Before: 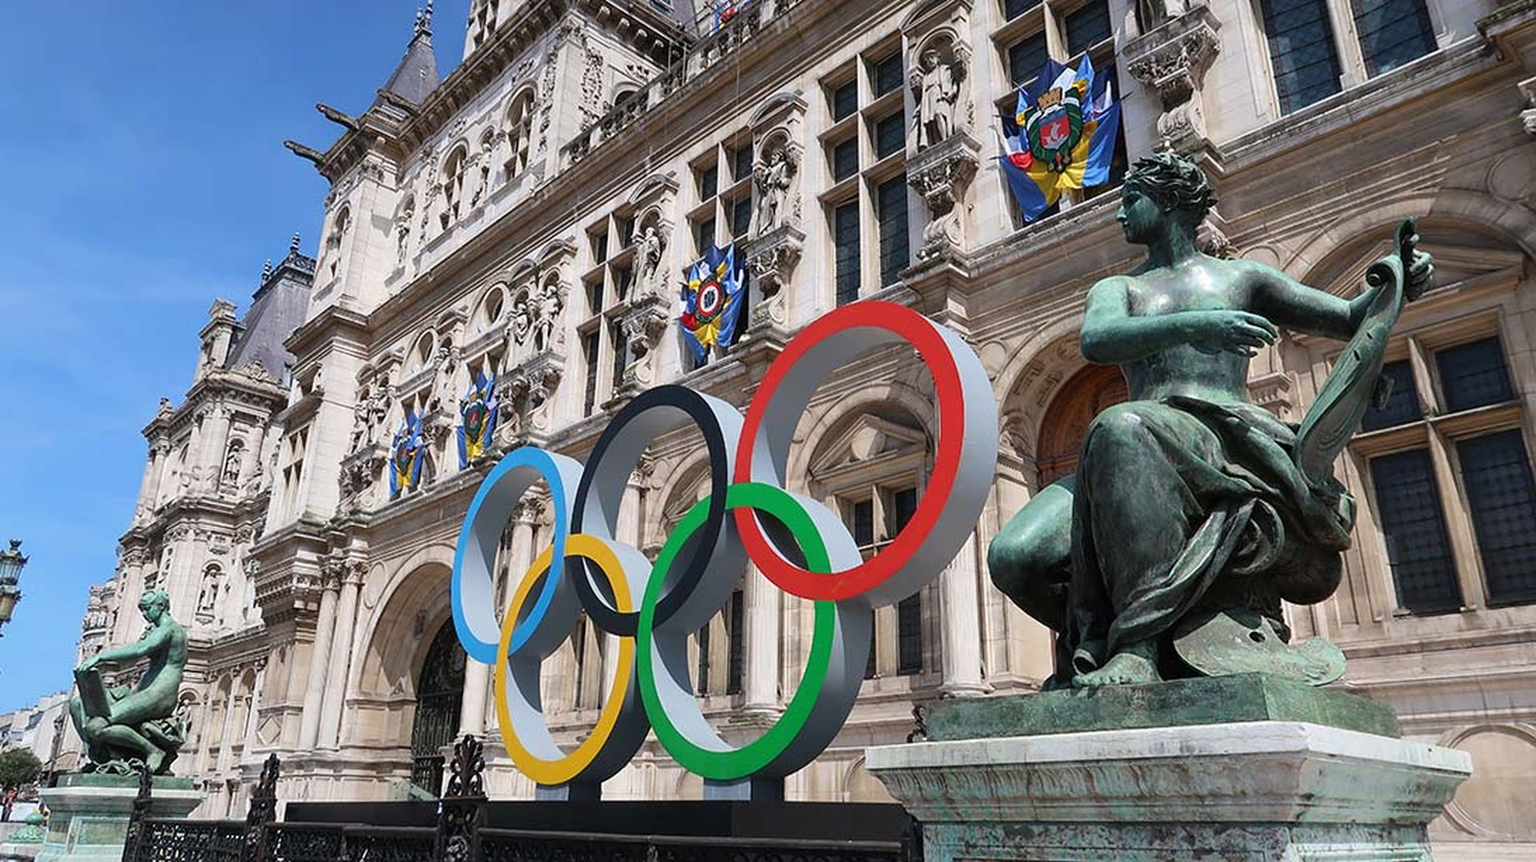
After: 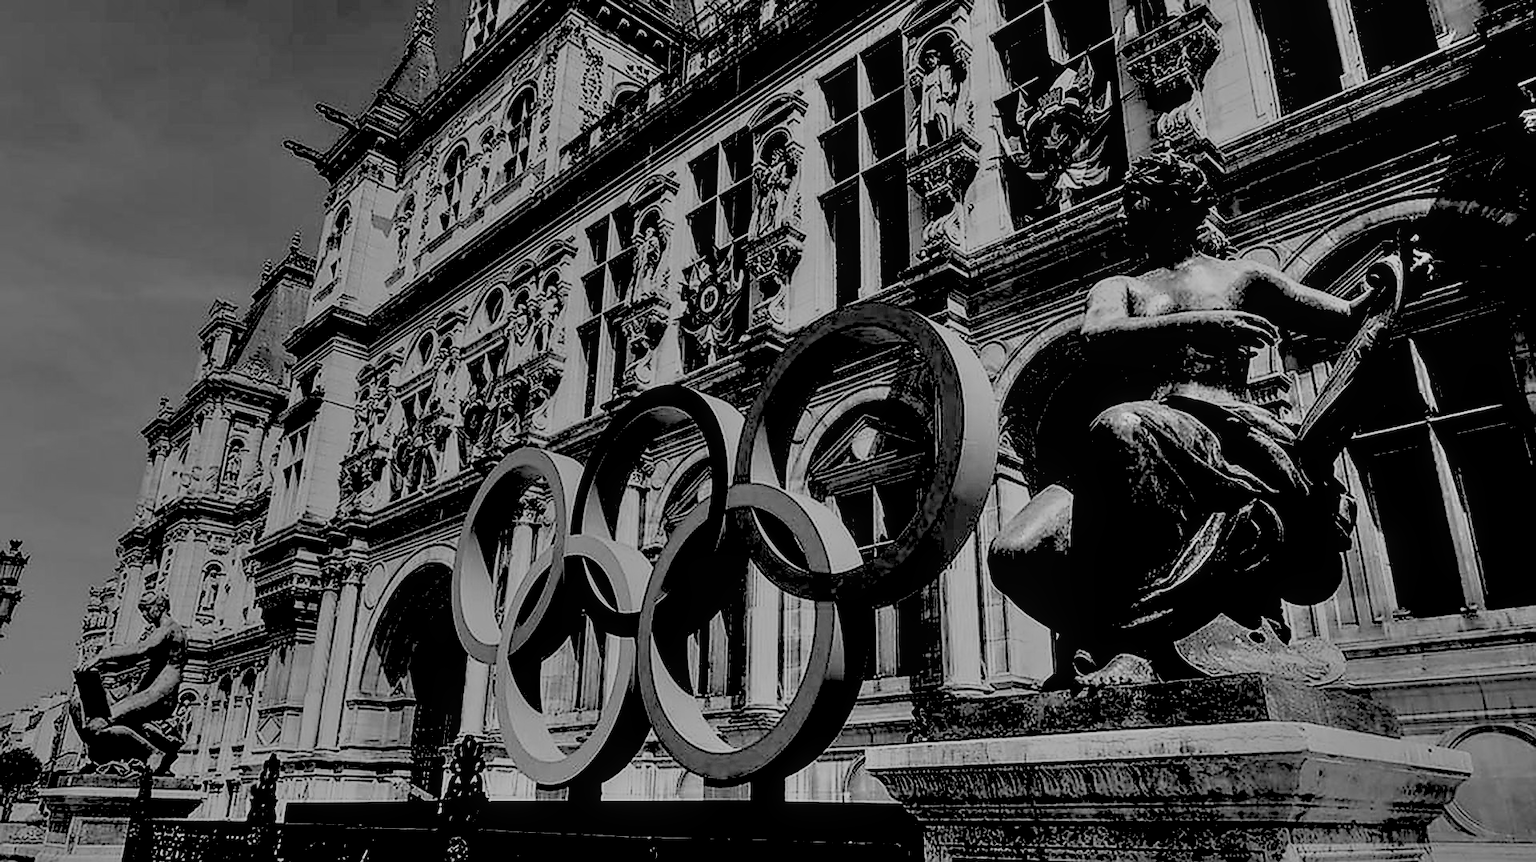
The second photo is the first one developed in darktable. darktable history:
exposure: exposure -2.446 EV, compensate highlight preservation false
sharpen: radius 1.4, amount 1.25, threshold 0.7
white balance: emerald 1
rgb levels: levels [[0.027, 0.429, 0.996], [0, 0.5, 1], [0, 0.5, 1]]
shadows and highlights: highlights color adjustment 0%, low approximation 0.01, soften with gaussian
monochrome: on, module defaults
local contrast: on, module defaults
